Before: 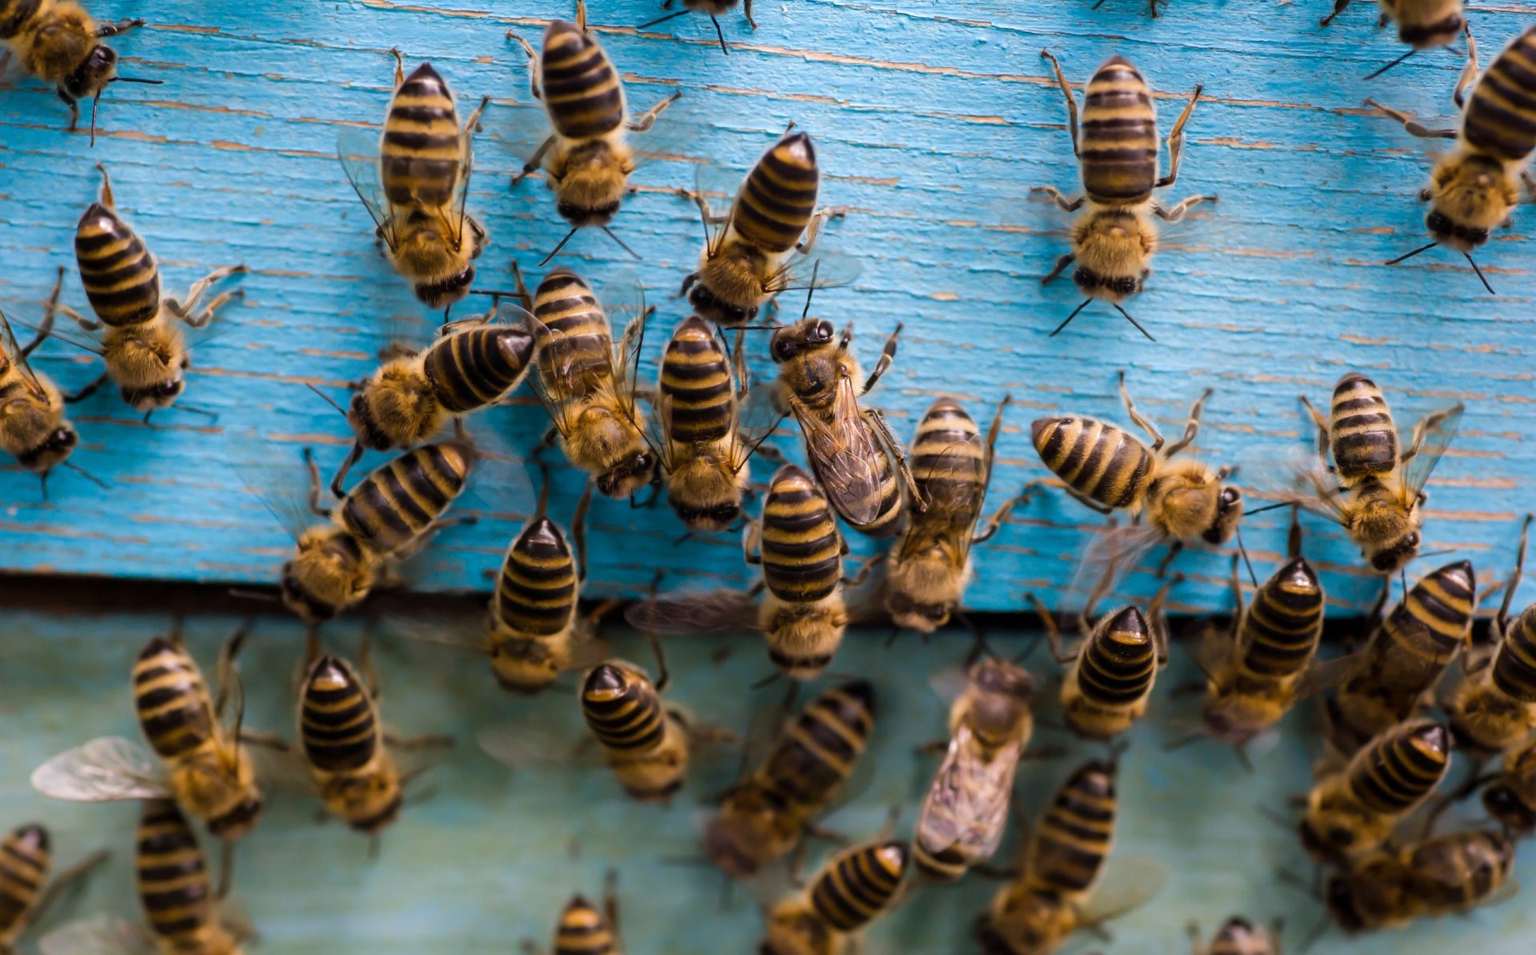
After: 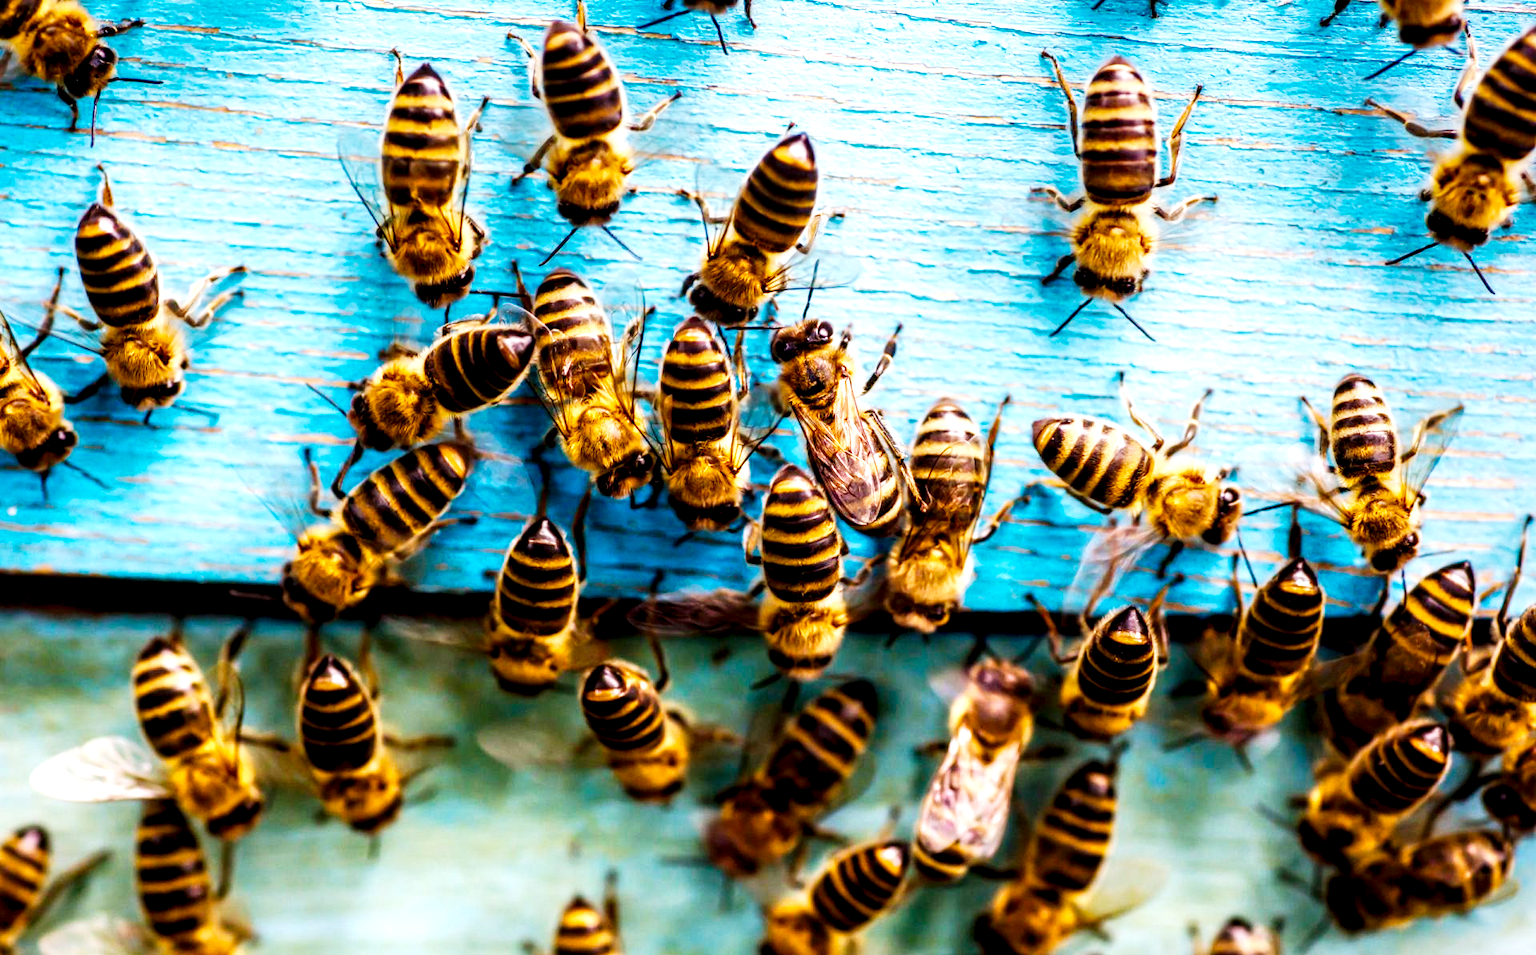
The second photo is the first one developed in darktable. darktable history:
local contrast: highlights 60%, shadows 61%, detail 160%
color balance rgb: perceptual saturation grading › global saturation 9.288%, perceptual saturation grading › highlights -13.781%, perceptual saturation grading › mid-tones 14.143%, perceptual saturation grading › shadows 23.539%, global vibrance 20%
base curve: curves: ch0 [(0, 0) (0.007, 0.004) (0.027, 0.03) (0.046, 0.07) (0.207, 0.54) (0.442, 0.872) (0.673, 0.972) (1, 1)], preserve colors none
